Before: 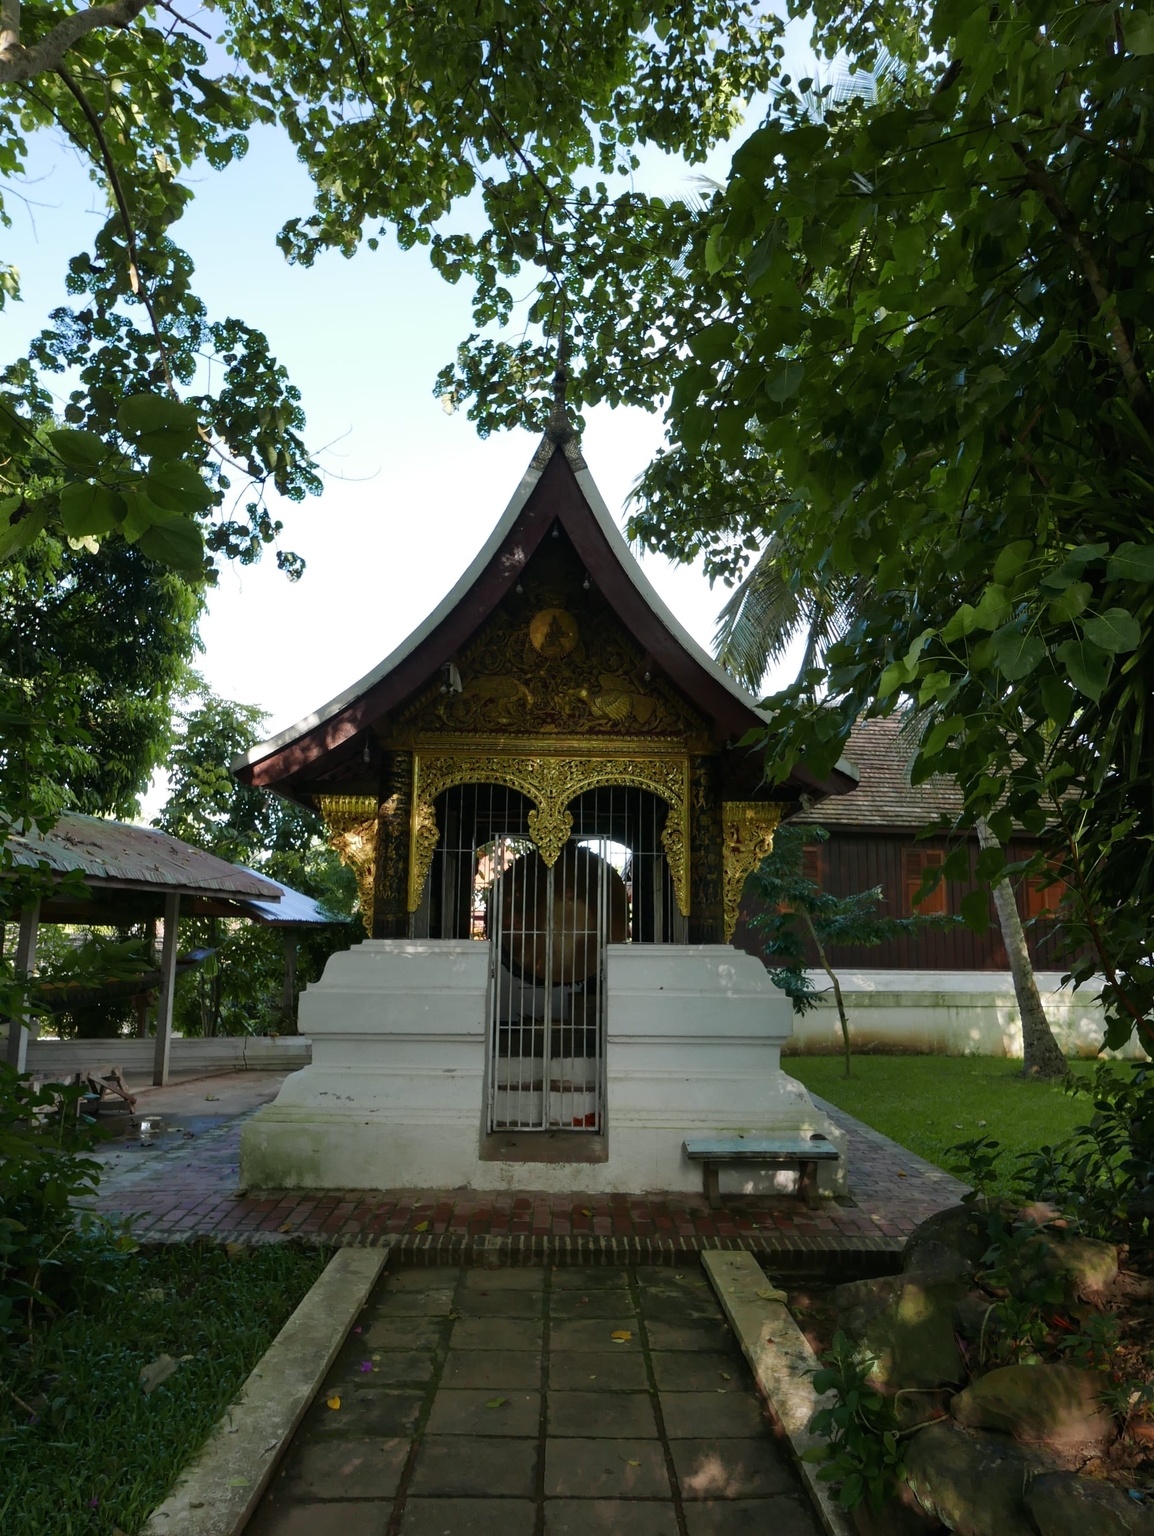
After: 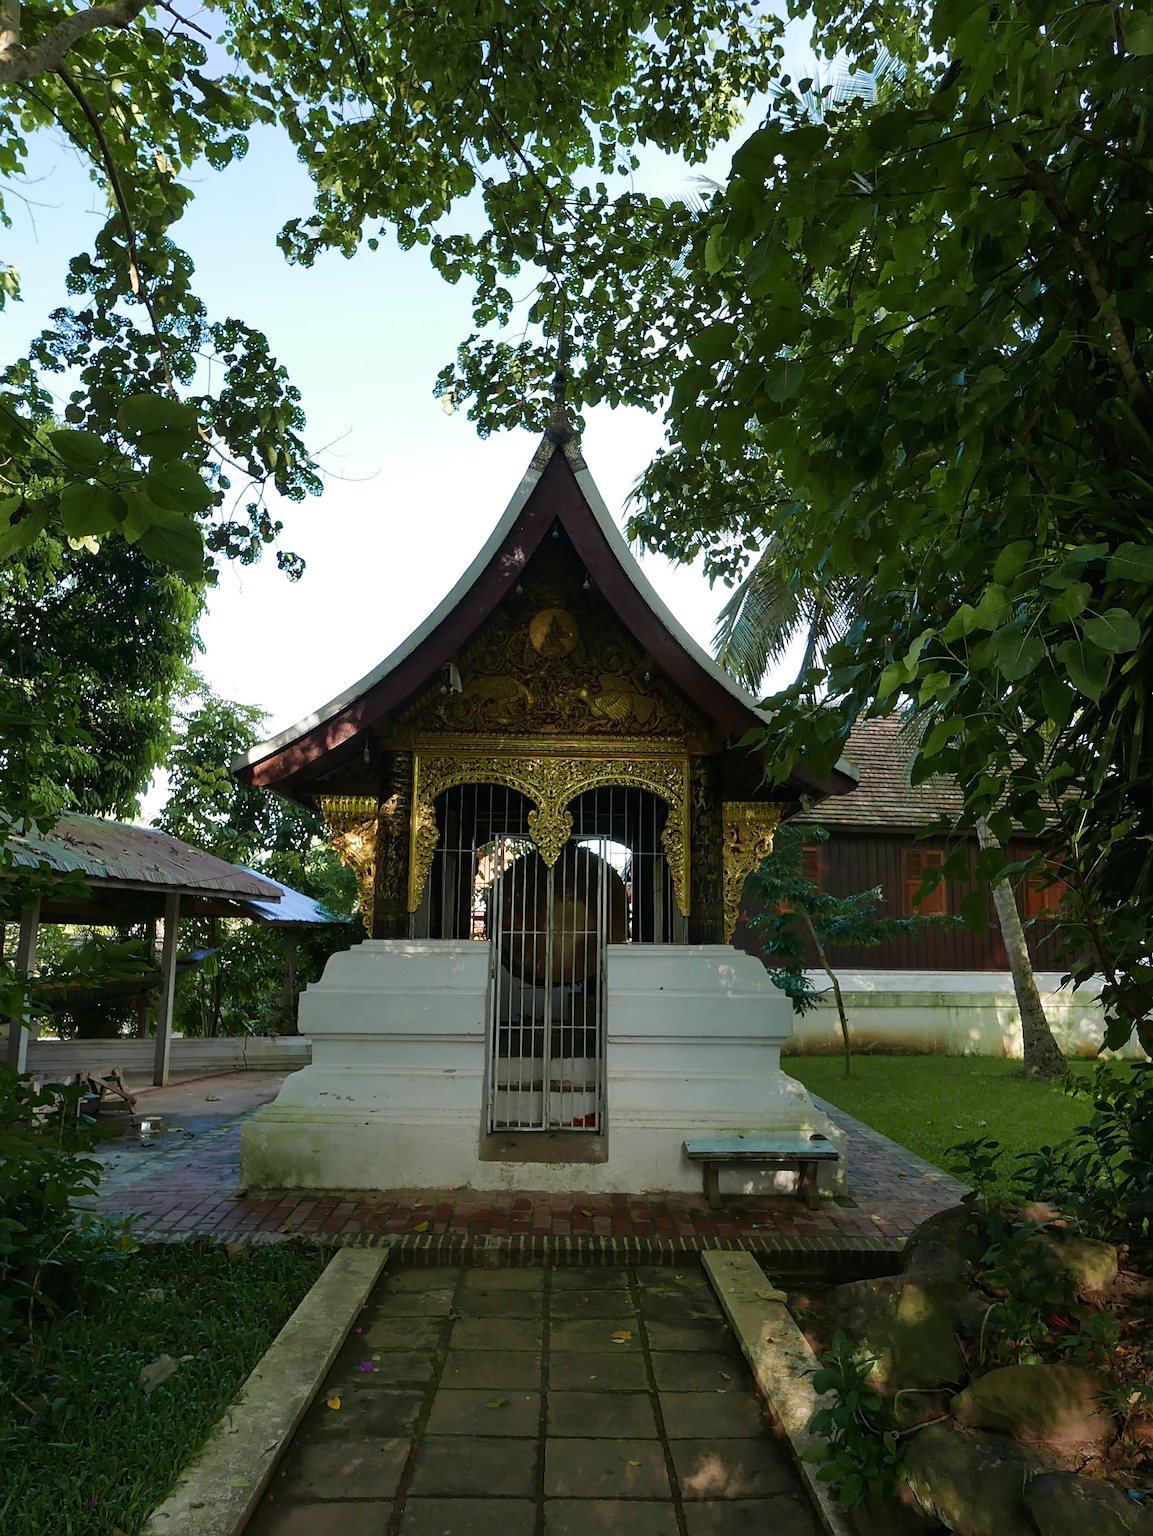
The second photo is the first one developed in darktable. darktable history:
sharpen: on, module defaults
velvia: strength 26.32%
